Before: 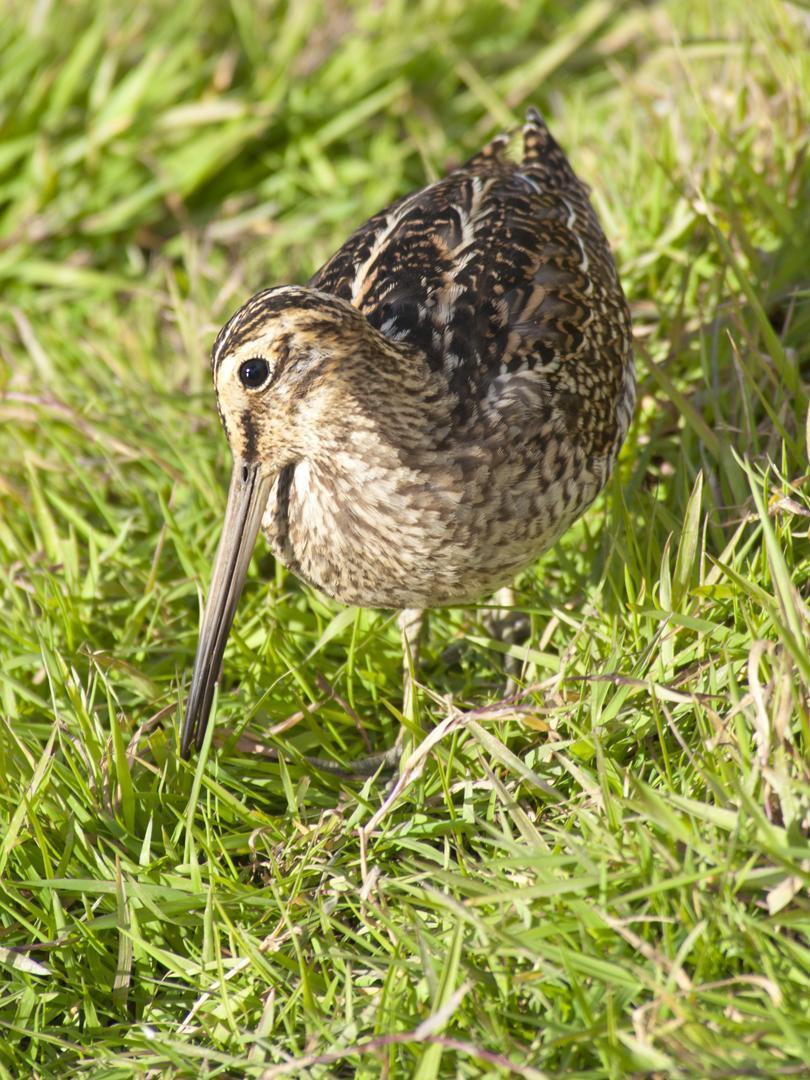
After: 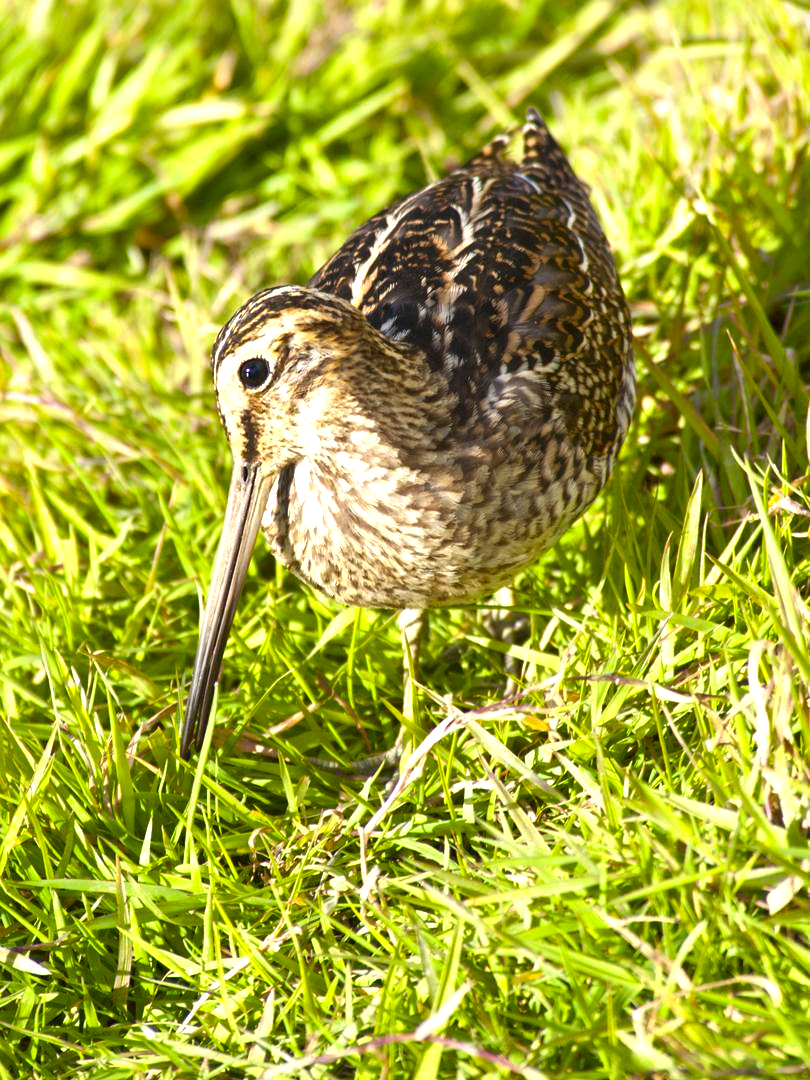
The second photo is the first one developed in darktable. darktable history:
color balance rgb: linear chroma grading › global chroma 16.62%, perceptual saturation grading › highlights -8.63%, perceptual saturation grading › mid-tones 18.66%, perceptual saturation grading › shadows 28.49%, perceptual brilliance grading › highlights 14.22%, perceptual brilliance grading › shadows -18.96%, global vibrance 27.71%
exposure: exposure 0.2 EV, compensate highlight preservation false
